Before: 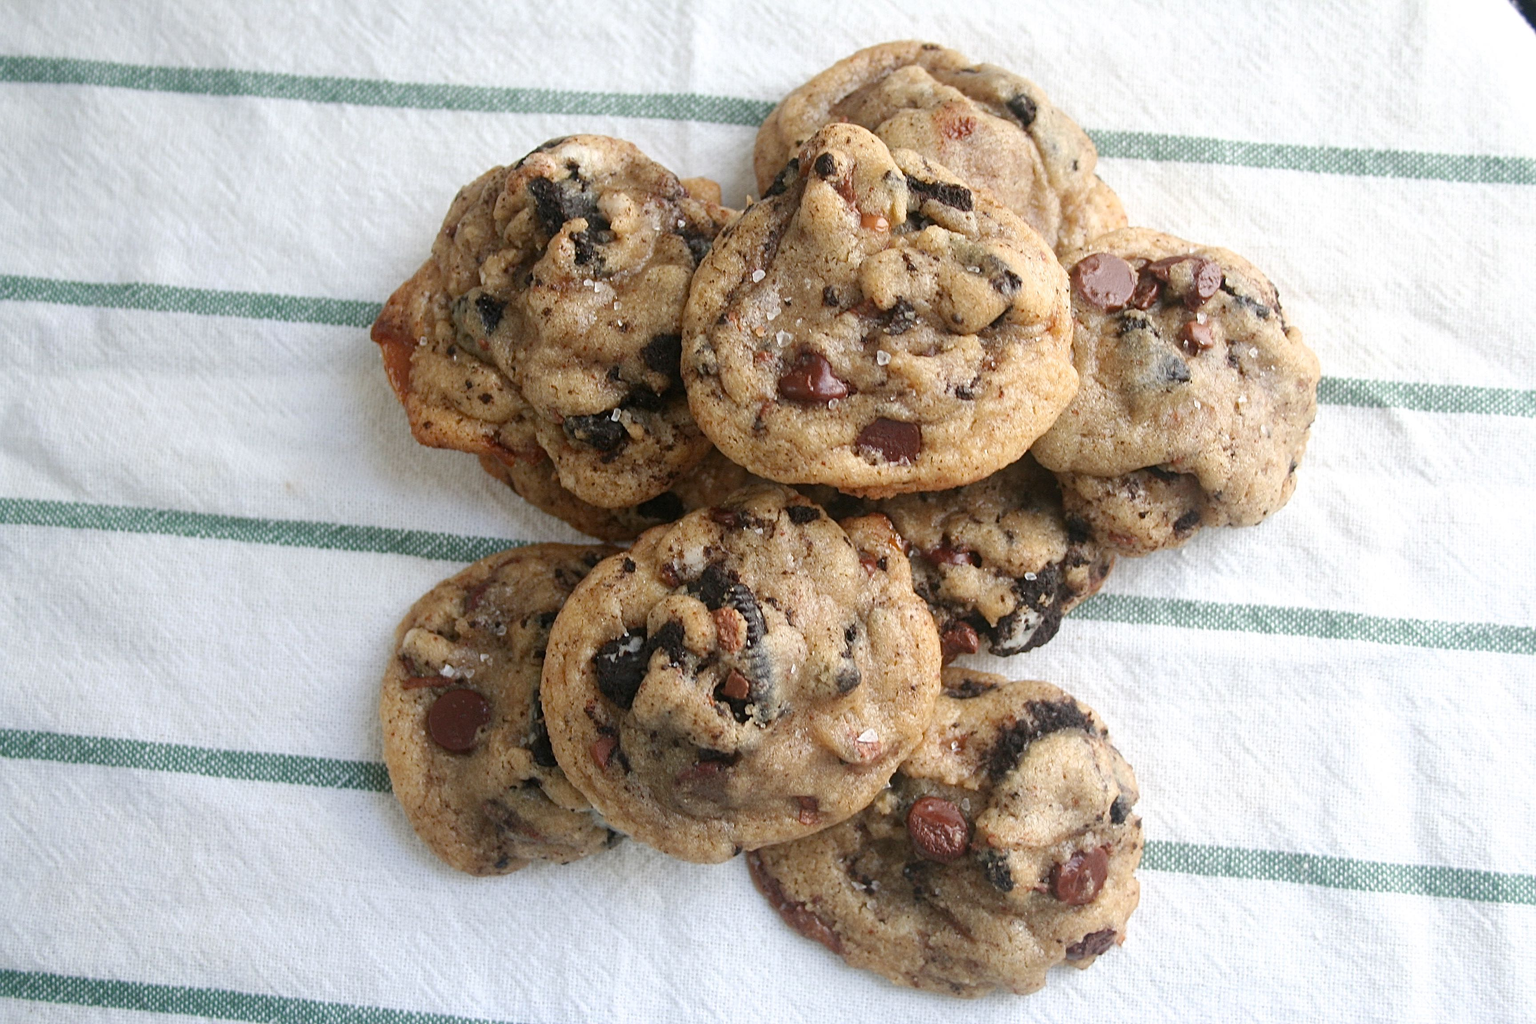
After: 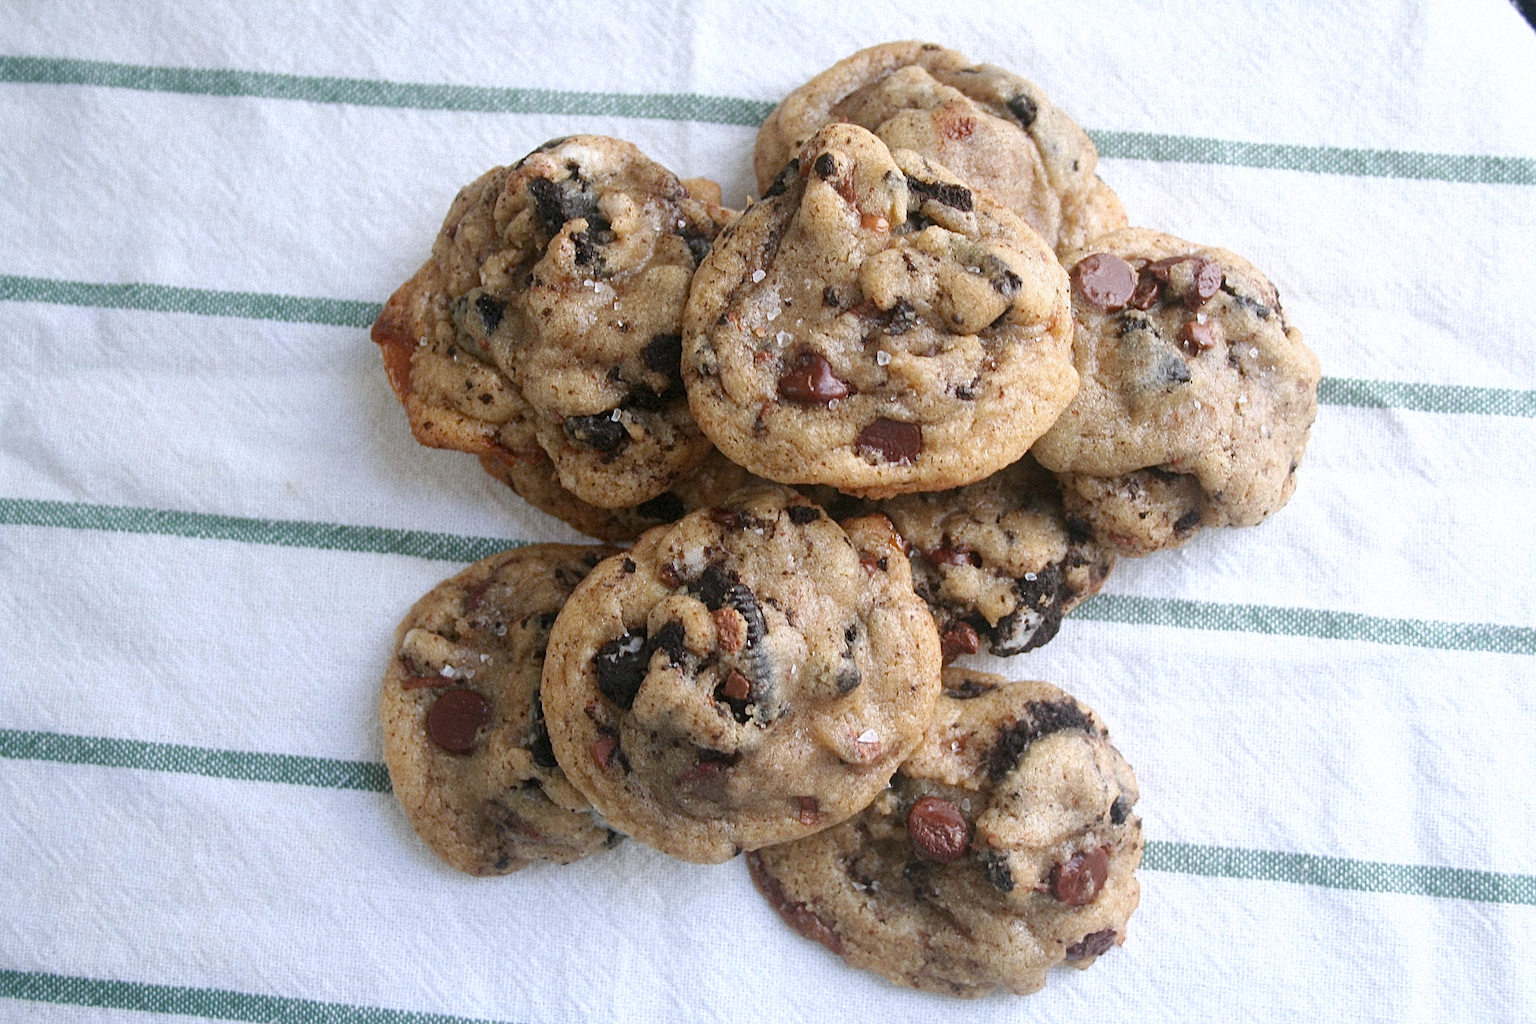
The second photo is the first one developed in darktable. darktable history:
white balance: red 0.984, blue 1.059
grain: mid-tones bias 0%
